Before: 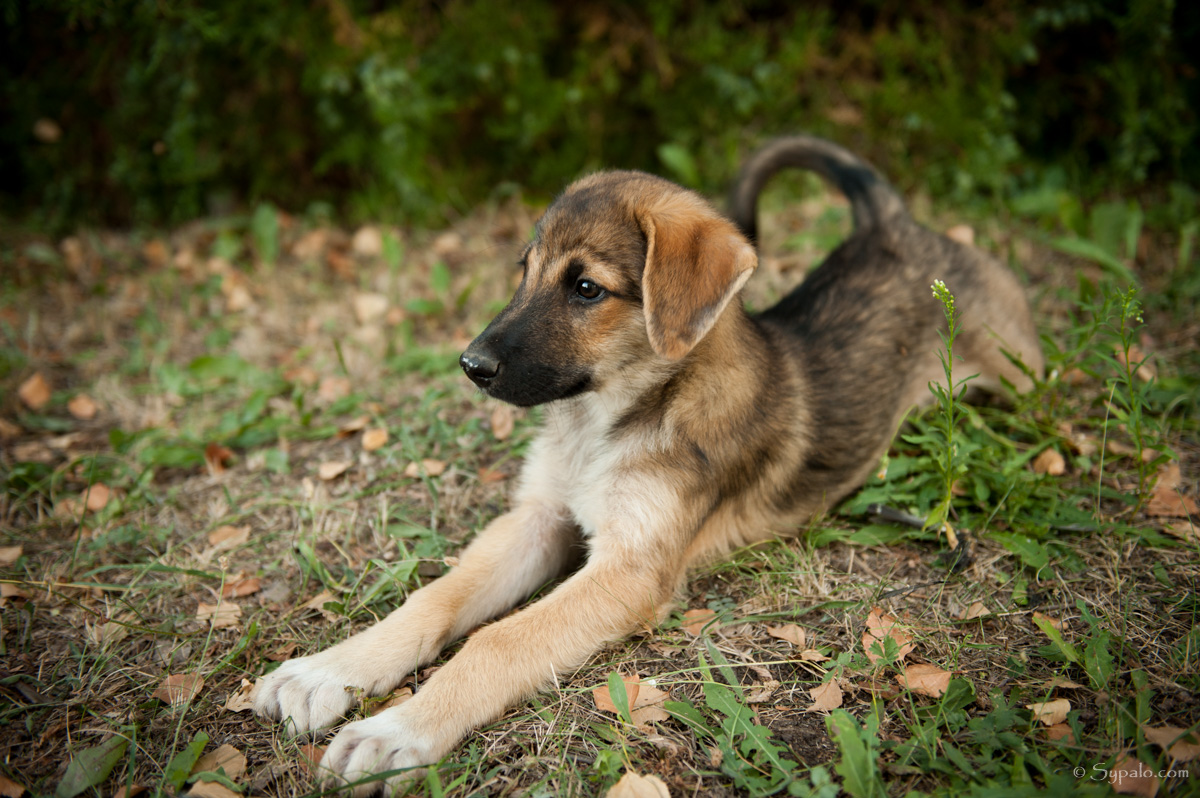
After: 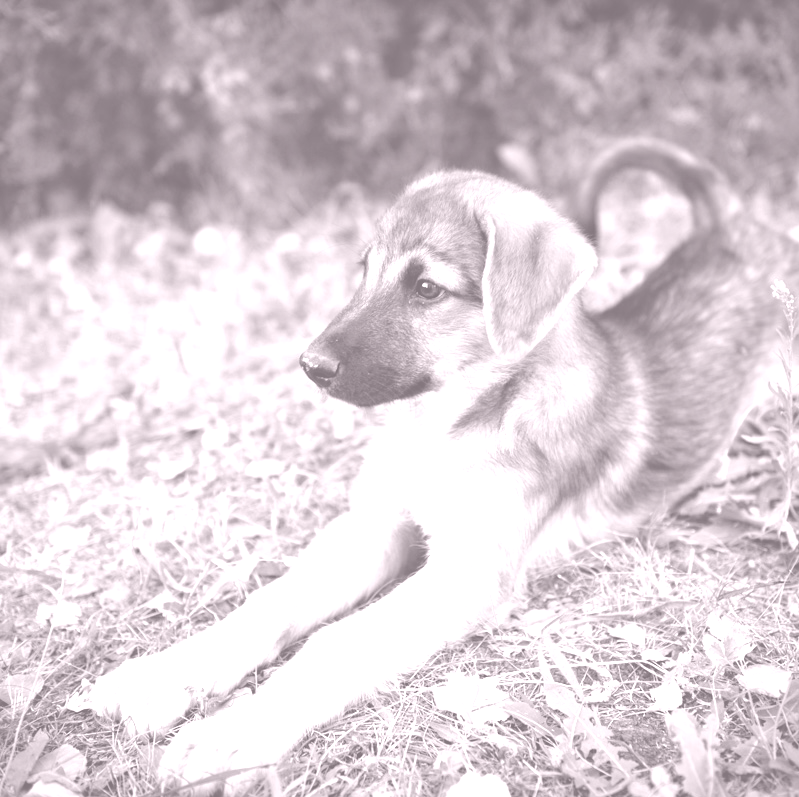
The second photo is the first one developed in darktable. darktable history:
crop and rotate: left 13.409%, right 19.924%
colorize: hue 25.2°, saturation 83%, source mix 82%, lightness 79%, version 1
